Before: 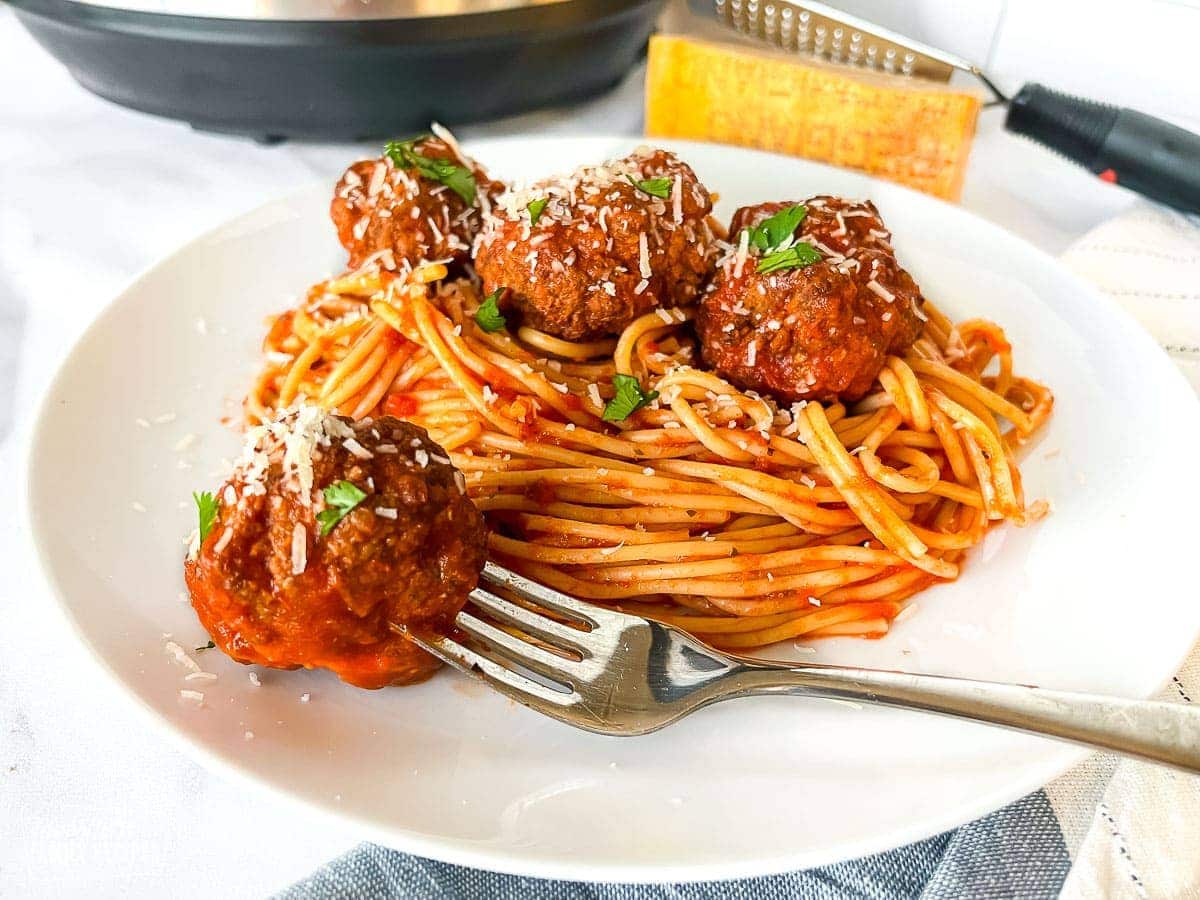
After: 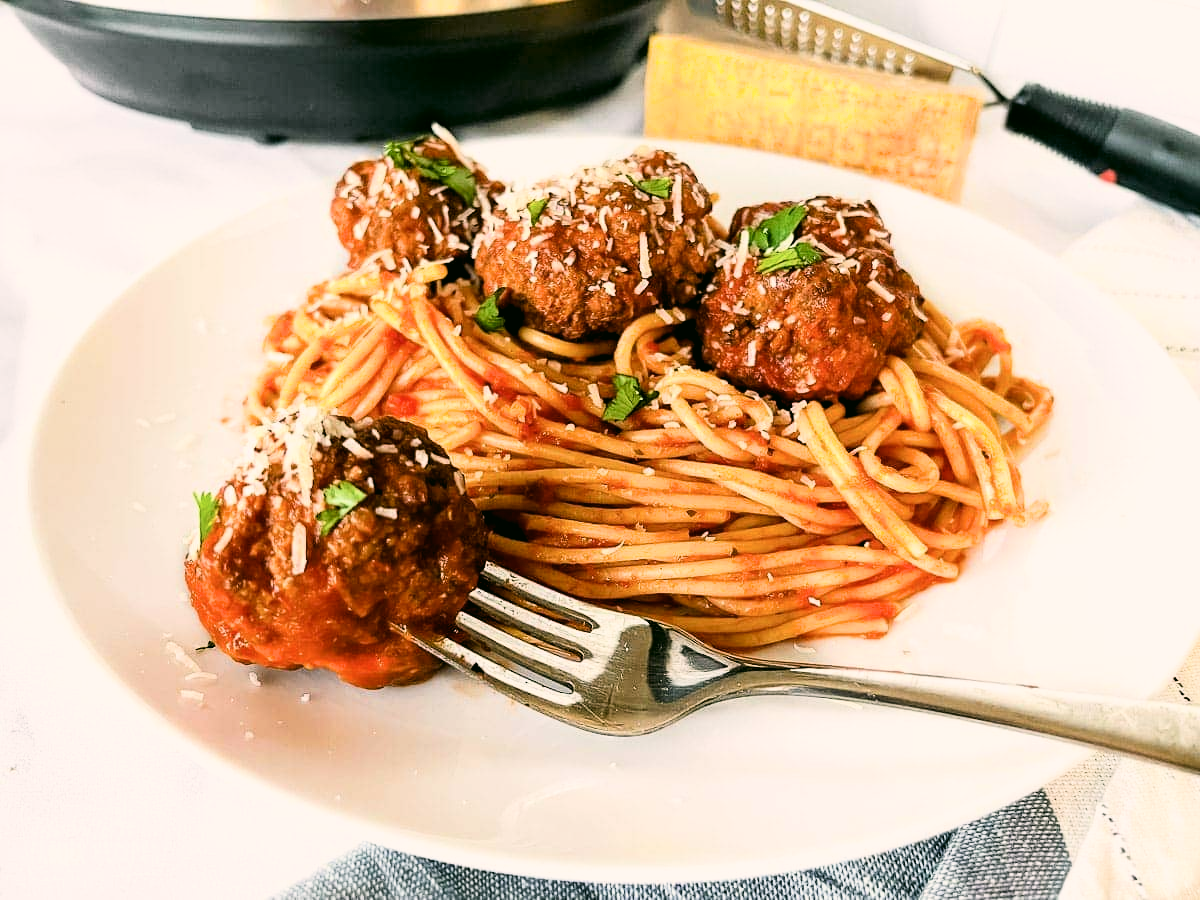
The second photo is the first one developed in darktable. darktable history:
color correction: highlights a* 4.04, highlights b* 4.99, shadows a* -7.07, shadows b* 4.87
filmic rgb: black relative exposure -5.4 EV, white relative exposure 2.87 EV, dynamic range scaling -37.85%, hardness 3.98, contrast 1.588, highlights saturation mix -1.38%
